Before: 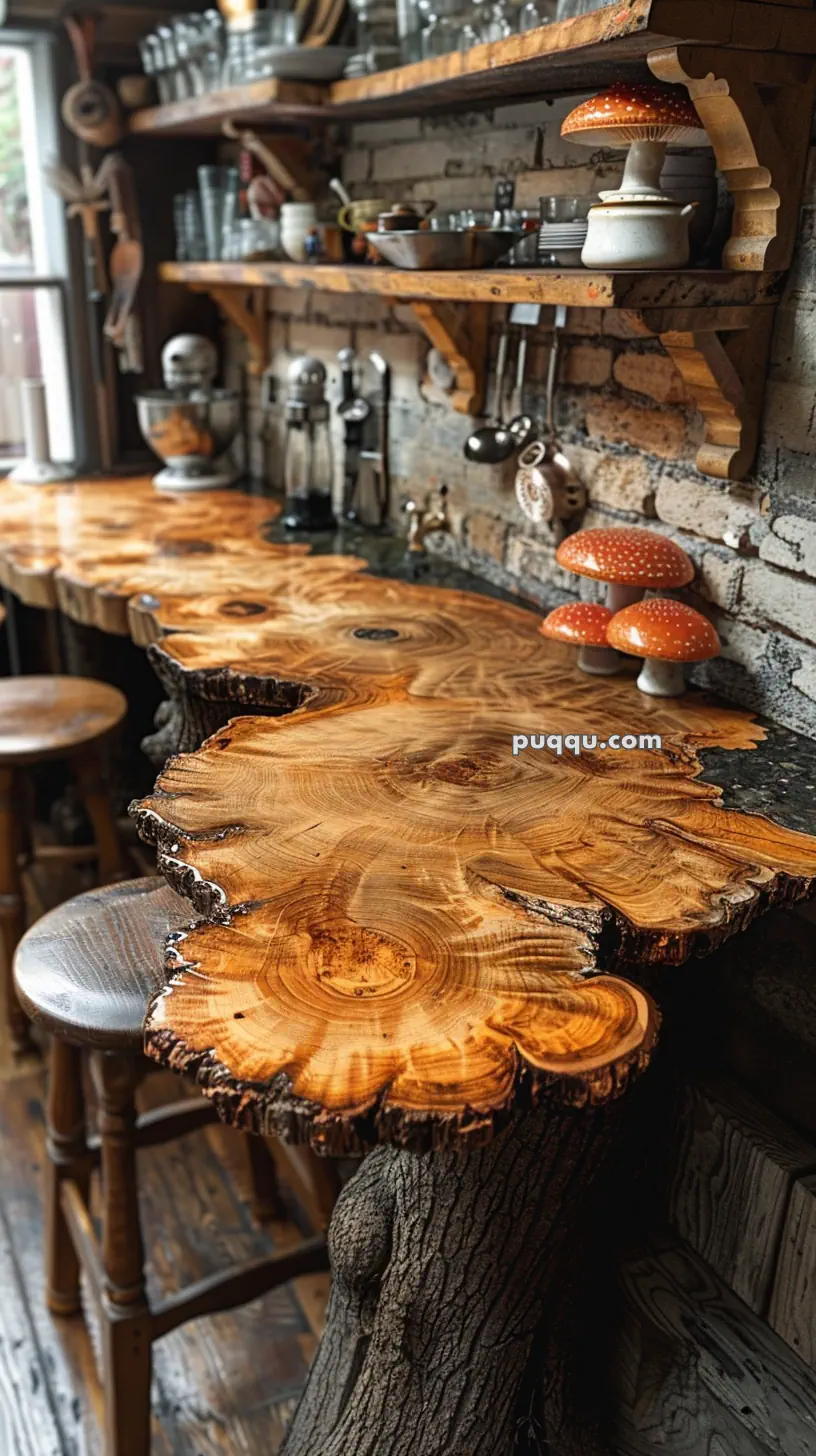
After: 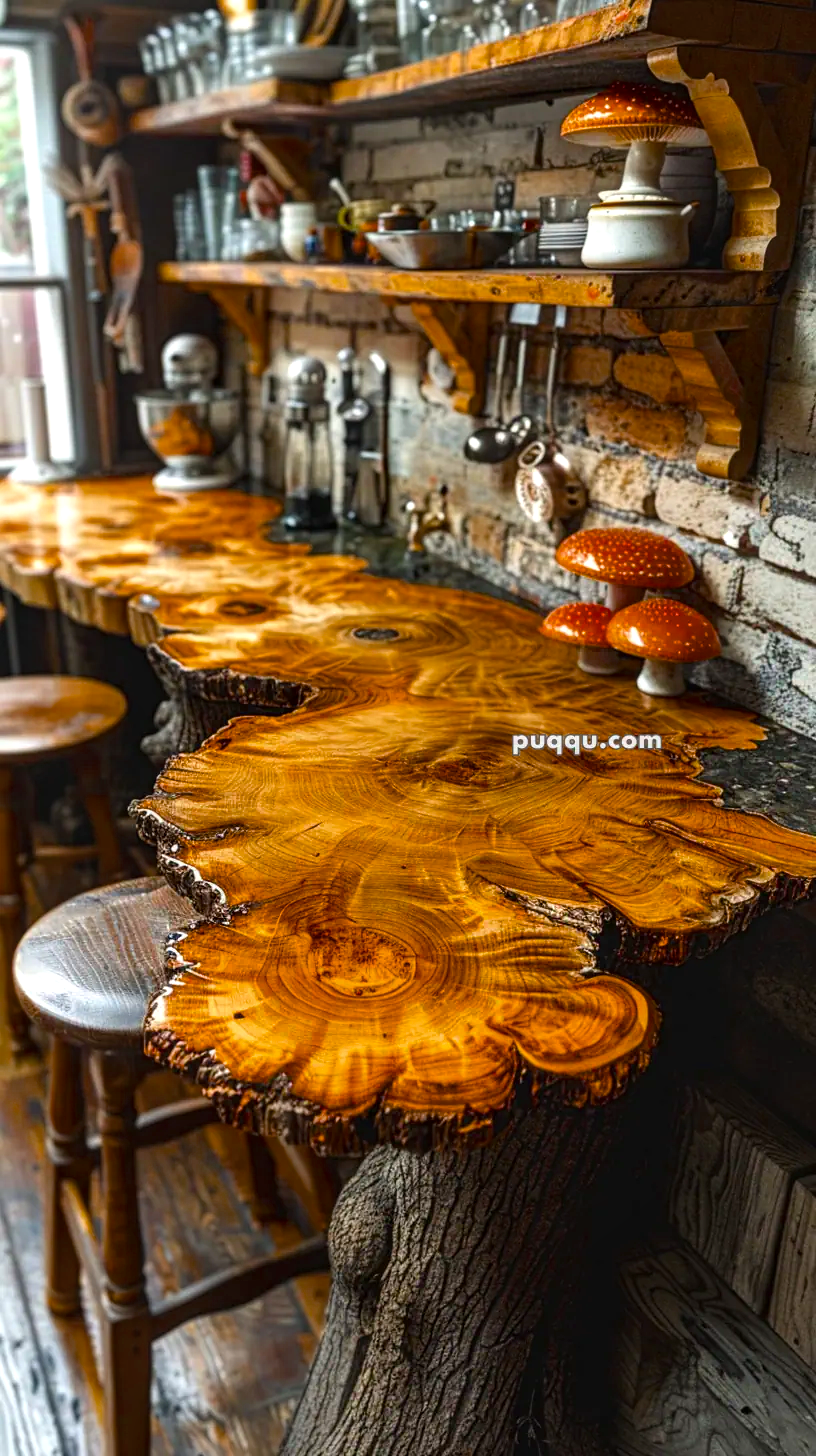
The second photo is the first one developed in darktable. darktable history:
local contrast: on, module defaults
color balance rgb: global offset › luminance 0.23%, perceptual saturation grading › global saturation 29.358%, perceptual brilliance grading › global brilliance -1.777%, perceptual brilliance grading › highlights -0.752%, perceptual brilliance grading › mid-tones -0.792%, perceptual brilliance grading › shadows -0.752%, global vibrance 15.895%, saturation formula JzAzBz (2021)
exposure: exposure 0.297 EV, compensate highlight preservation false
